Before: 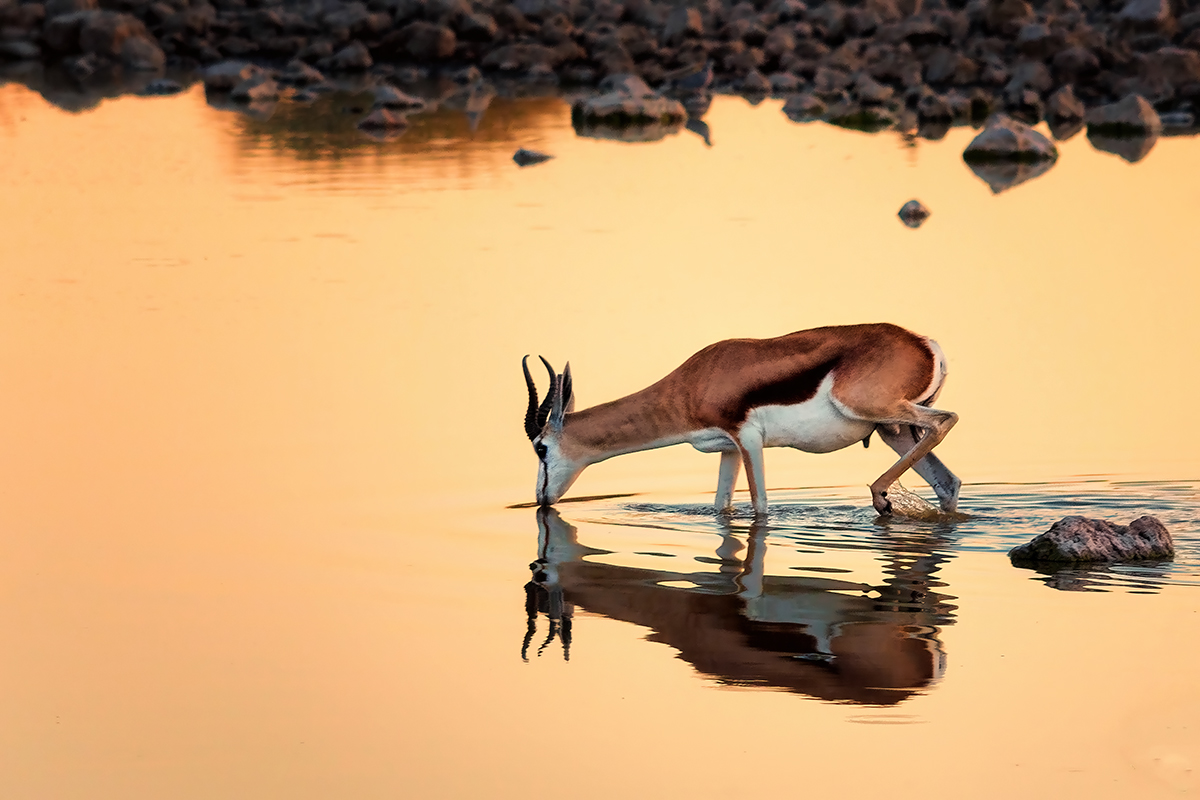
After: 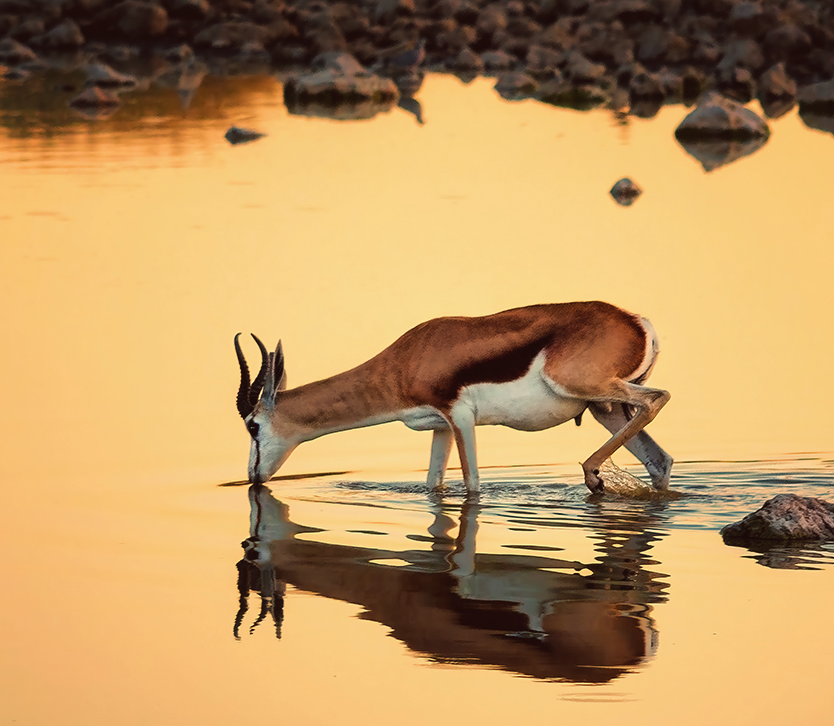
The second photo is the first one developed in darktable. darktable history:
crop and rotate: left 24.034%, top 2.838%, right 6.406%, bottom 6.299%
white balance: emerald 1
color balance: lift [1.005, 1.002, 0.998, 0.998], gamma [1, 1.021, 1.02, 0.979], gain [0.923, 1.066, 1.056, 0.934]
